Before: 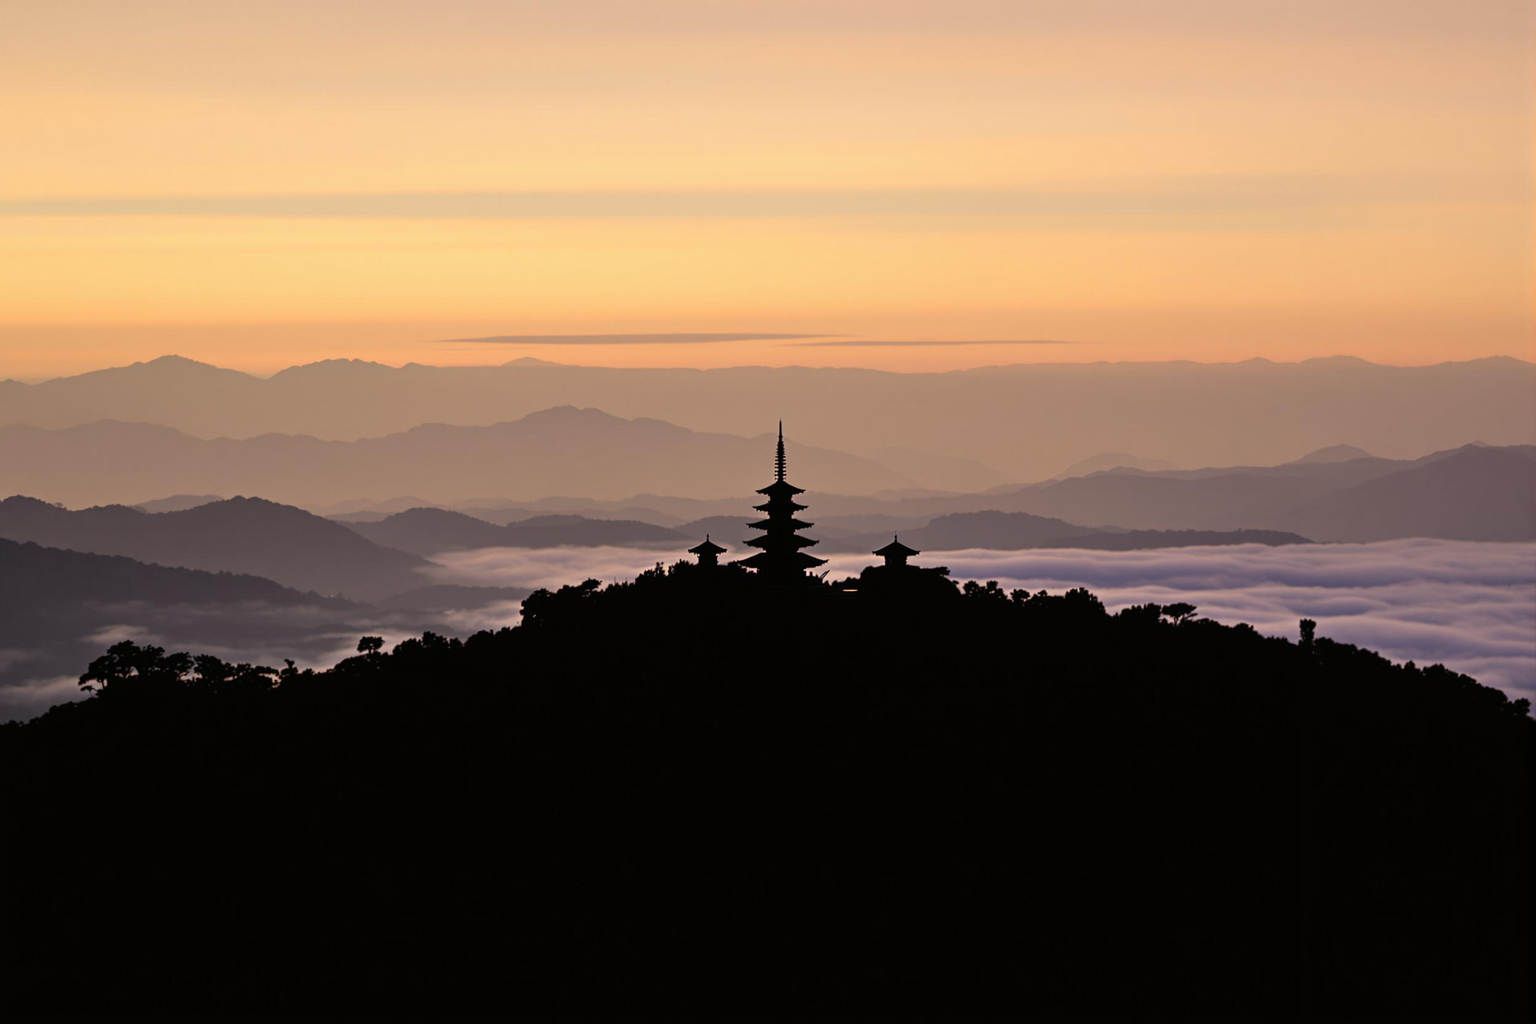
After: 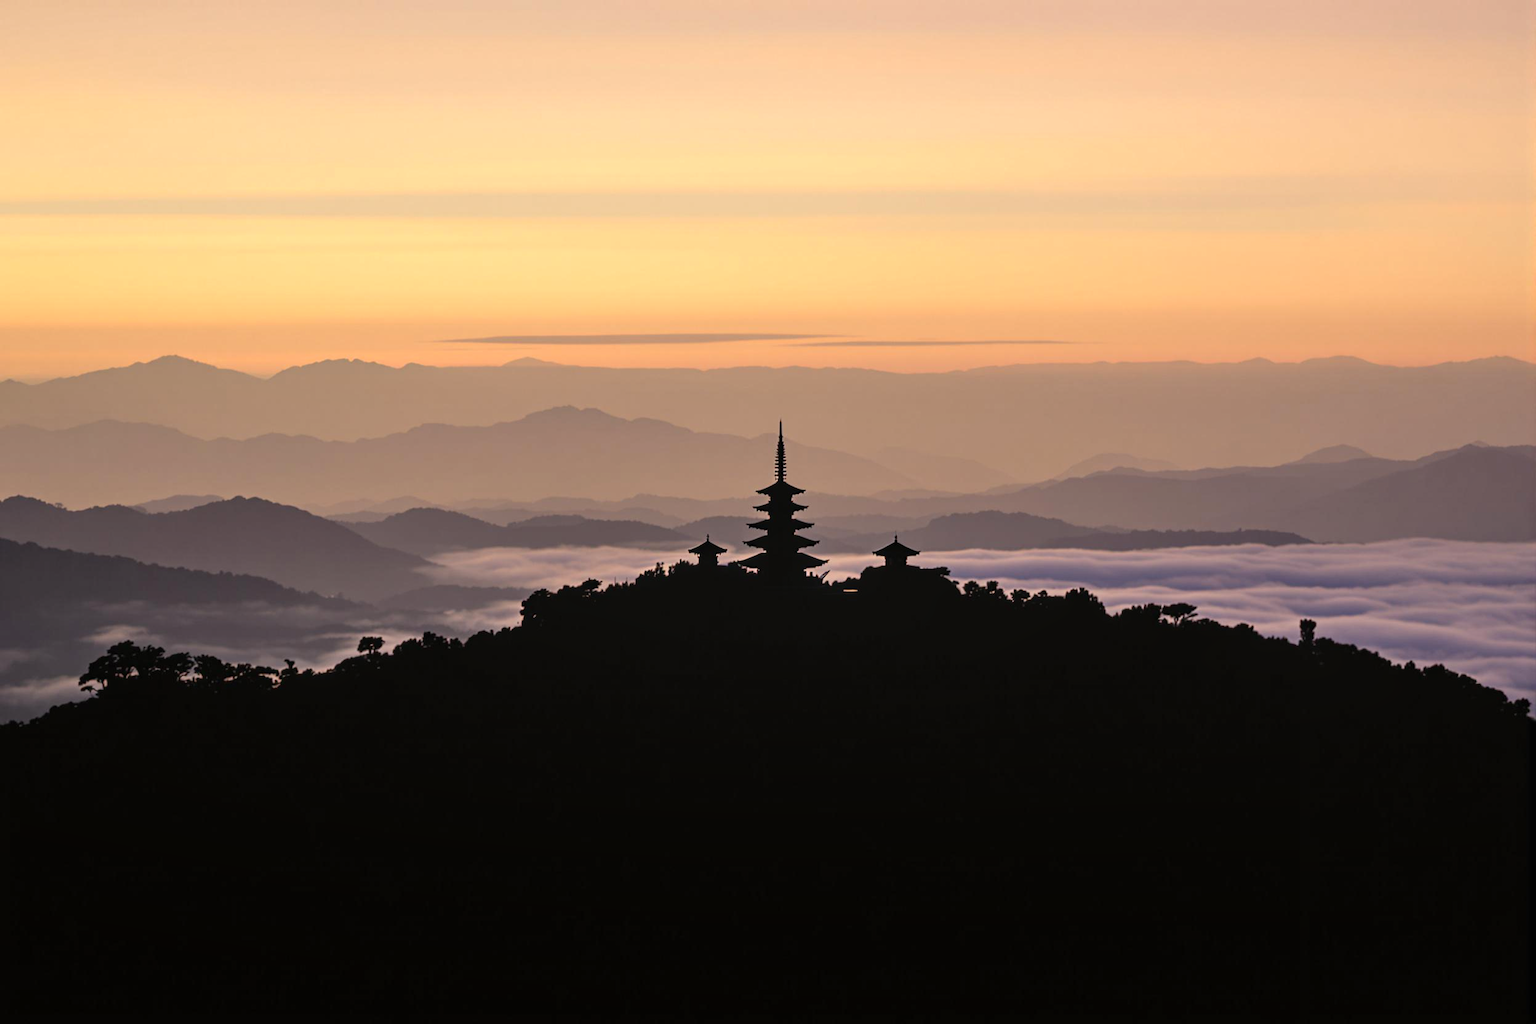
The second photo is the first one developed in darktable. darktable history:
local contrast: detail 110%
exposure: exposure 0.2 EV, compensate highlight preservation false
